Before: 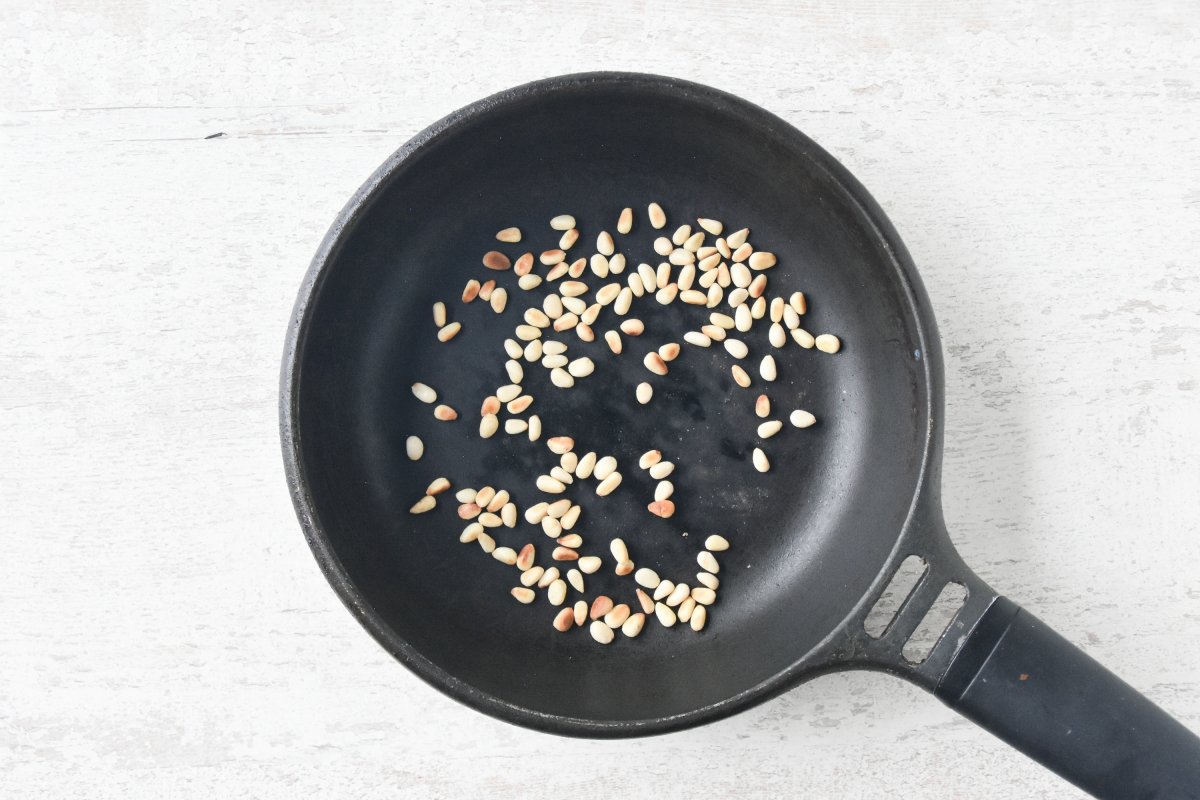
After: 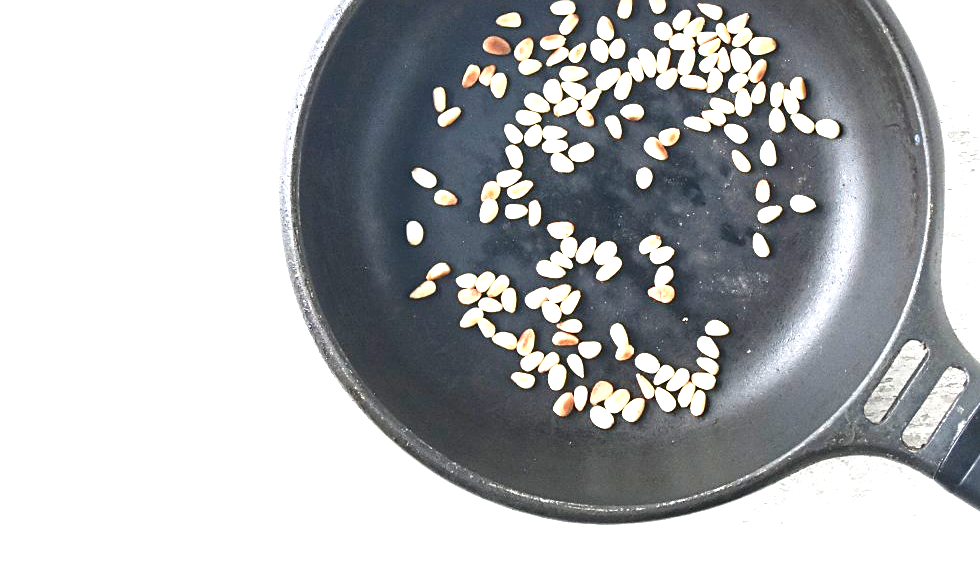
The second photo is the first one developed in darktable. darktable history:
crop: top 26.972%, right 18.033%
exposure: black level correction 0, exposure 1.105 EV, compensate highlight preservation false
velvia: on, module defaults
sharpen: amount 0.473
